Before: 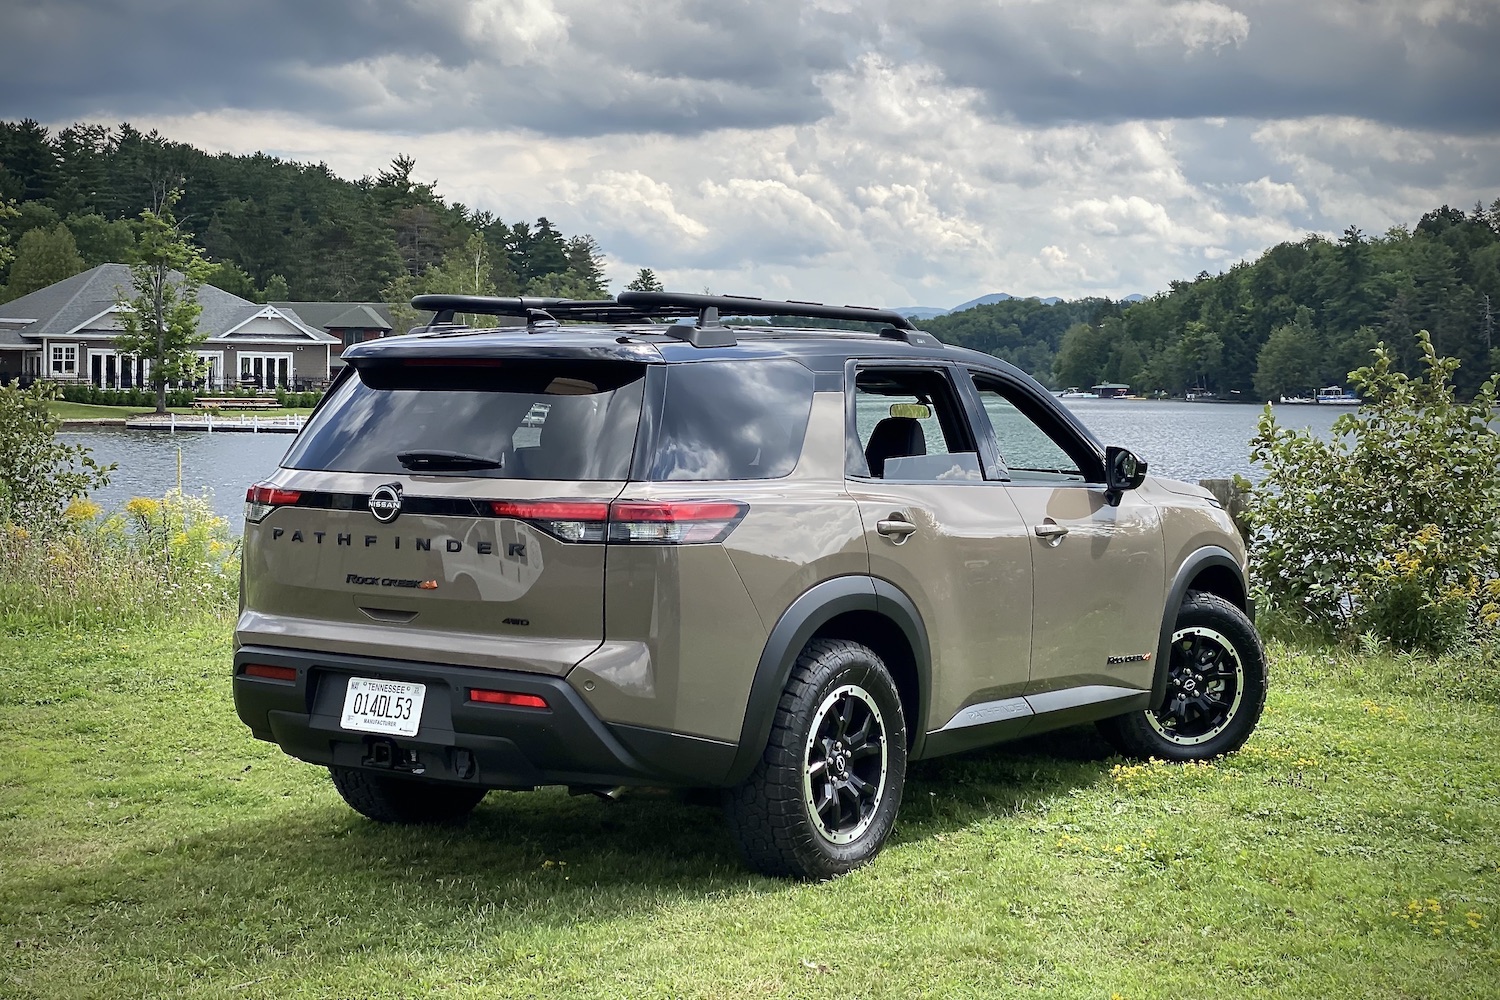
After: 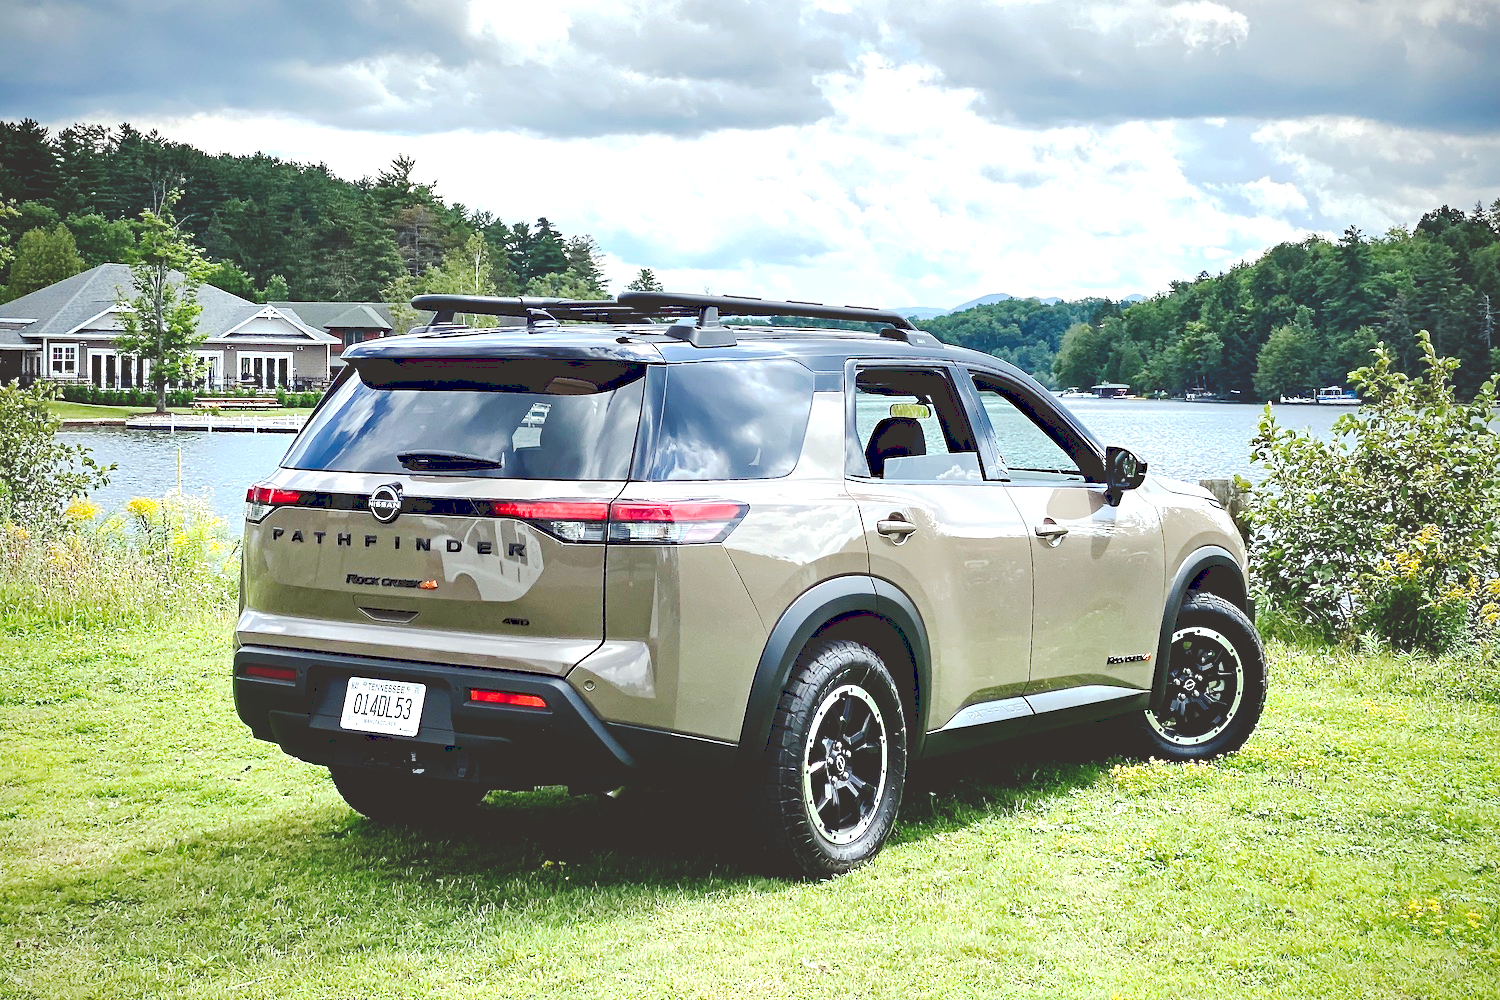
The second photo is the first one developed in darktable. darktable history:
exposure: black level correction -0.001, exposure 0.9 EV, compensate exposure bias true, compensate highlight preservation false
color correction: highlights a* -2.73, highlights b* -2.09, shadows a* 2.41, shadows b* 2.73
haze removal: compatibility mode true, adaptive false
tone curve: curves: ch0 [(0, 0) (0.003, 0.195) (0.011, 0.196) (0.025, 0.196) (0.044, 0.196) (0.069, 0.196) (0.1, 0.196) (0.136, 0.197) (0.177, 0.207) (0.224, 0.224) (0.277, 0.268) (0.335, 0.336) (0.399, 0.424) (0.468, 0.533) (0.543, 0.632) (0.623, 0.715) (0.709, 0.789) (0.801, 0.85) (0.898, 0.906) (1, 1)], preserve colors none
